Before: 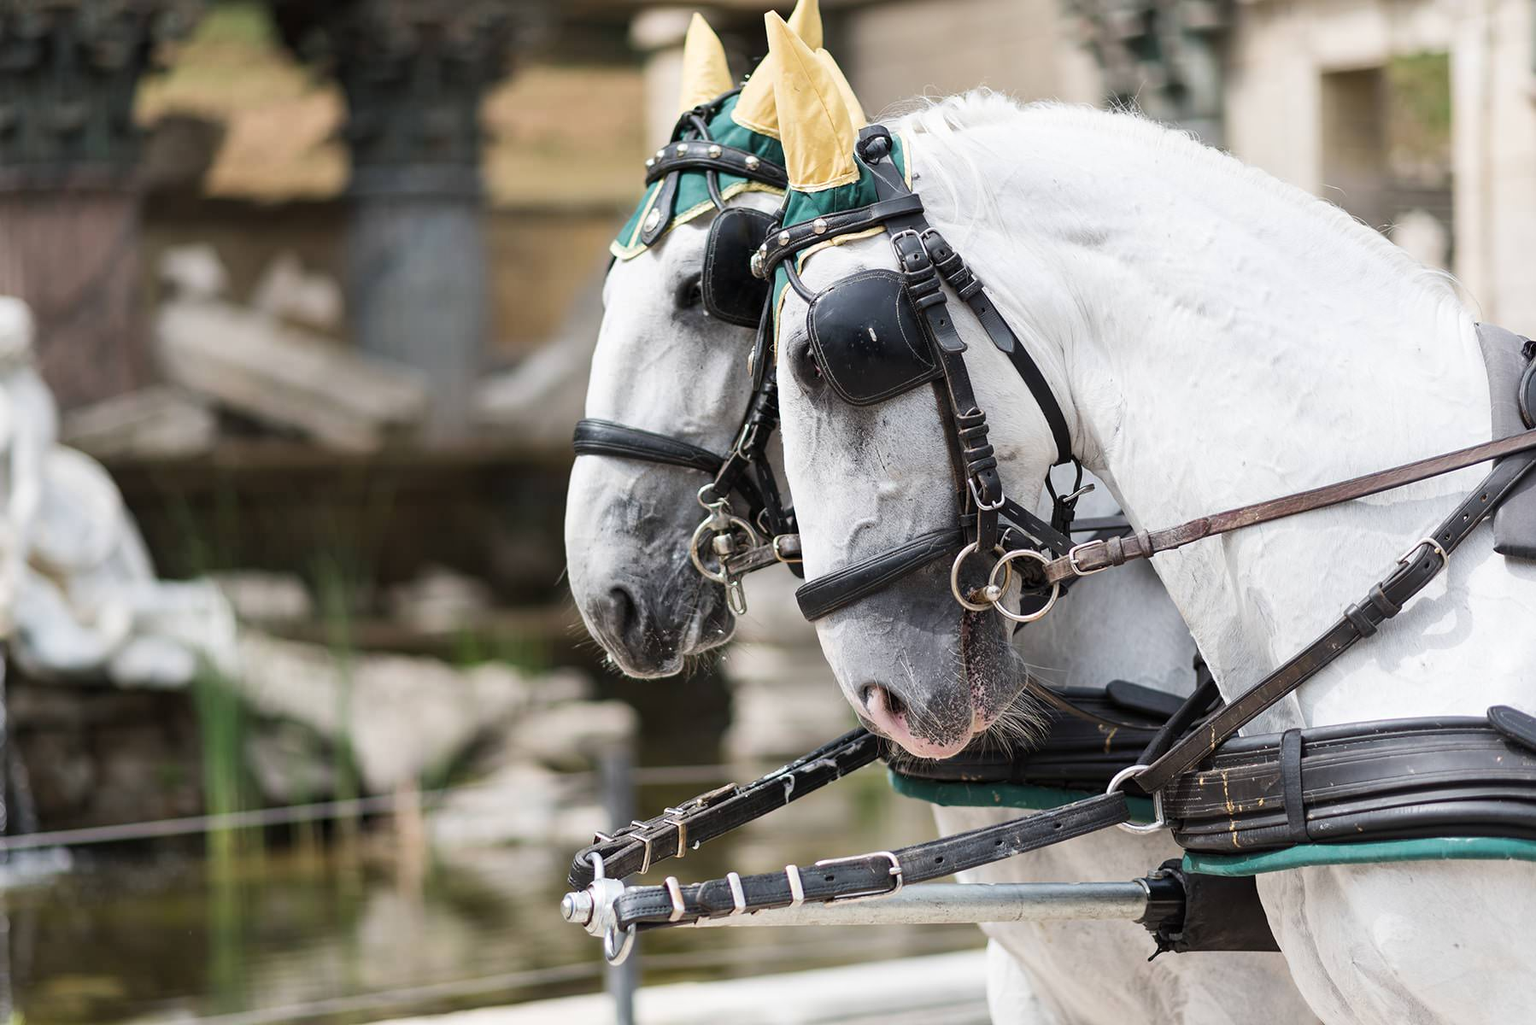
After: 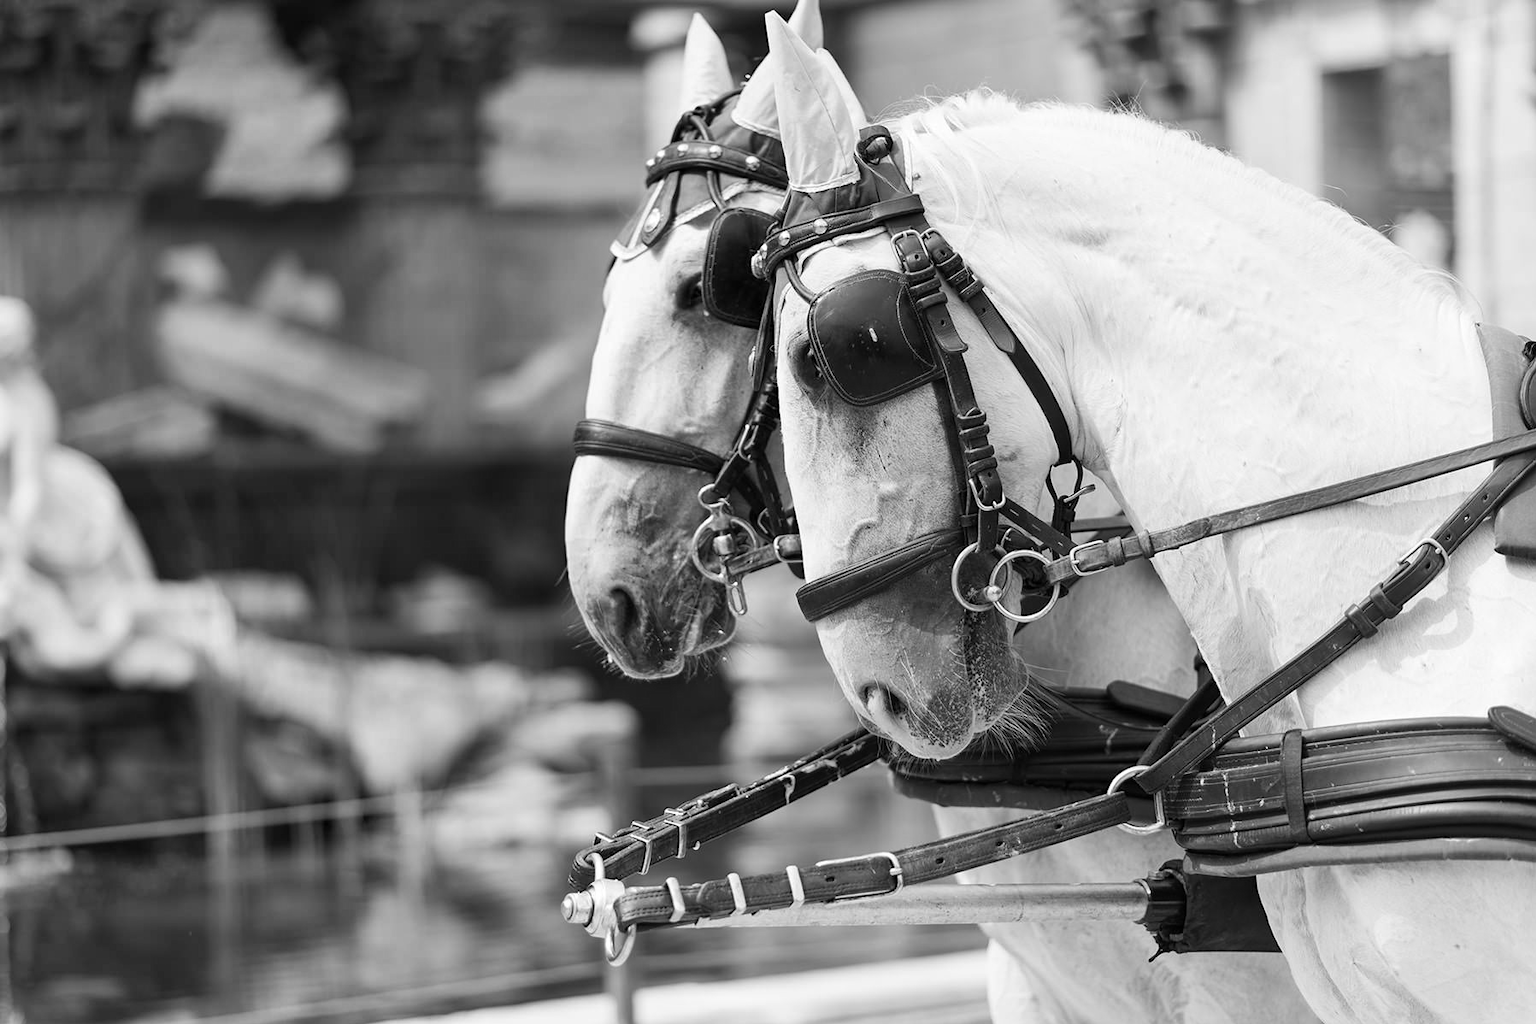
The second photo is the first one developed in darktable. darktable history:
monochrome: a 1.94, b -0.638
